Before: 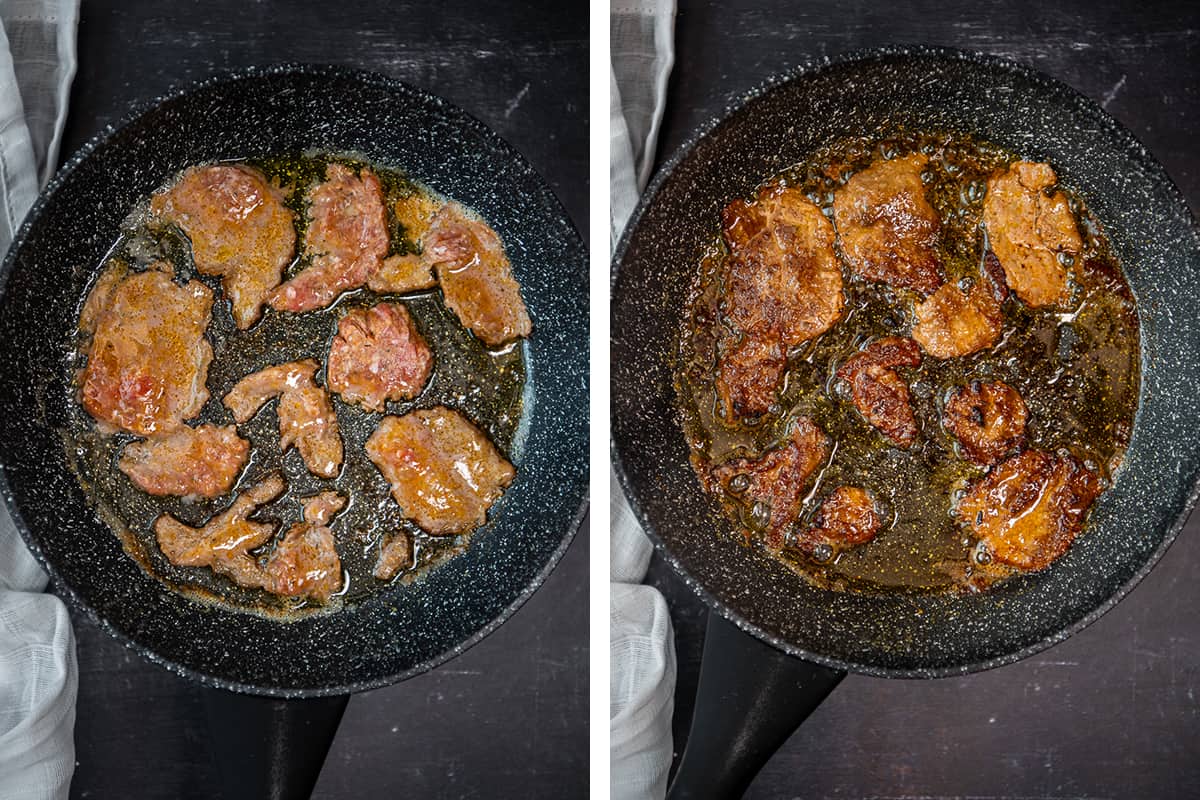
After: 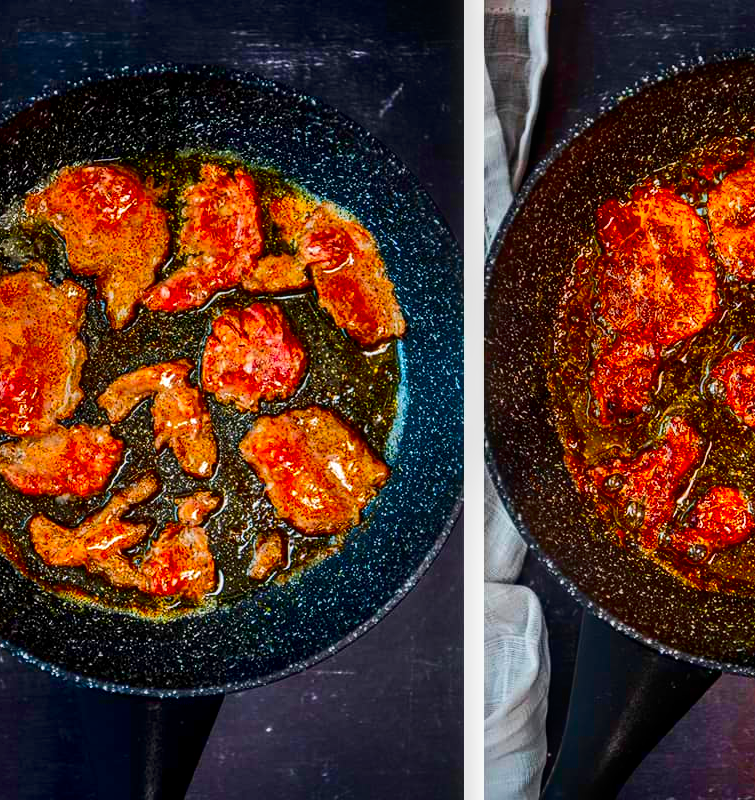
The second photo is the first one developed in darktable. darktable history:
local contrast: on, module defaults
shadows and highlights: soften with gaussian
crop: left 10.55%, right 26.478%
color correction: highlights b* 0.015, saturation 2.11
contrast brightness saturation: contrast 0.126, brightness -0.241, saturation 0.146
